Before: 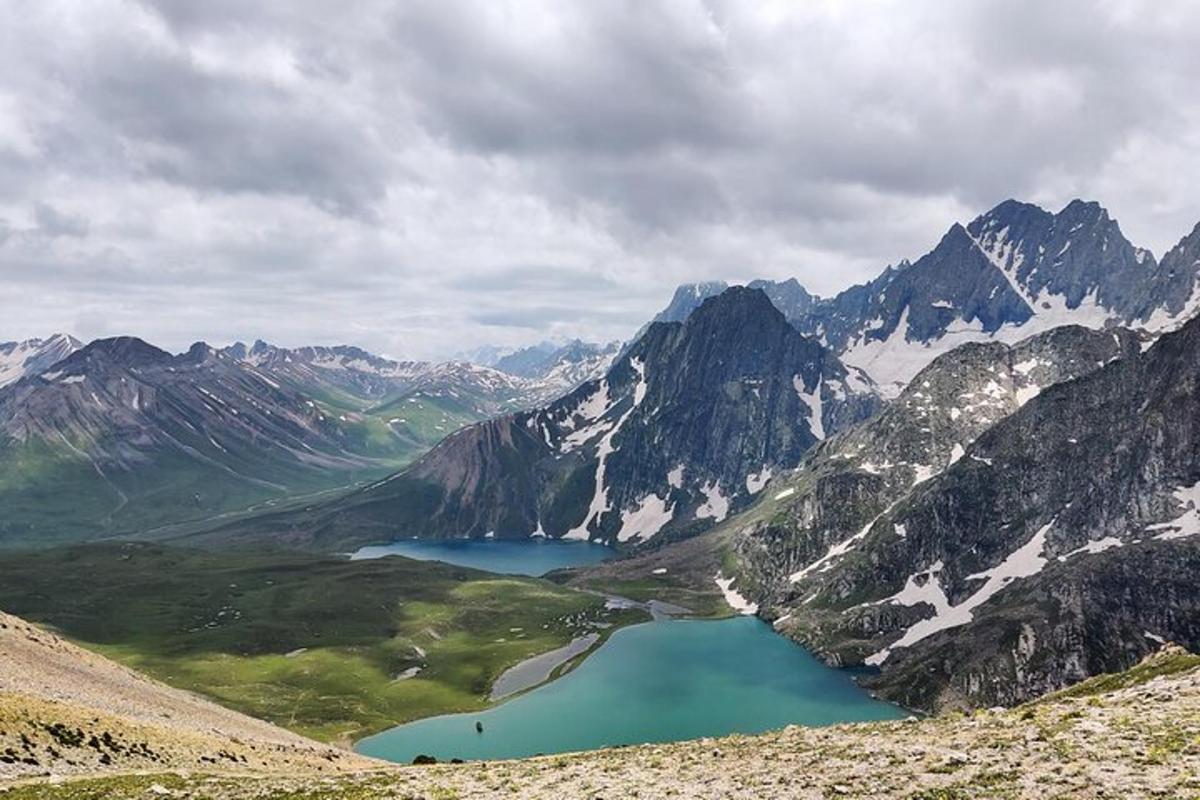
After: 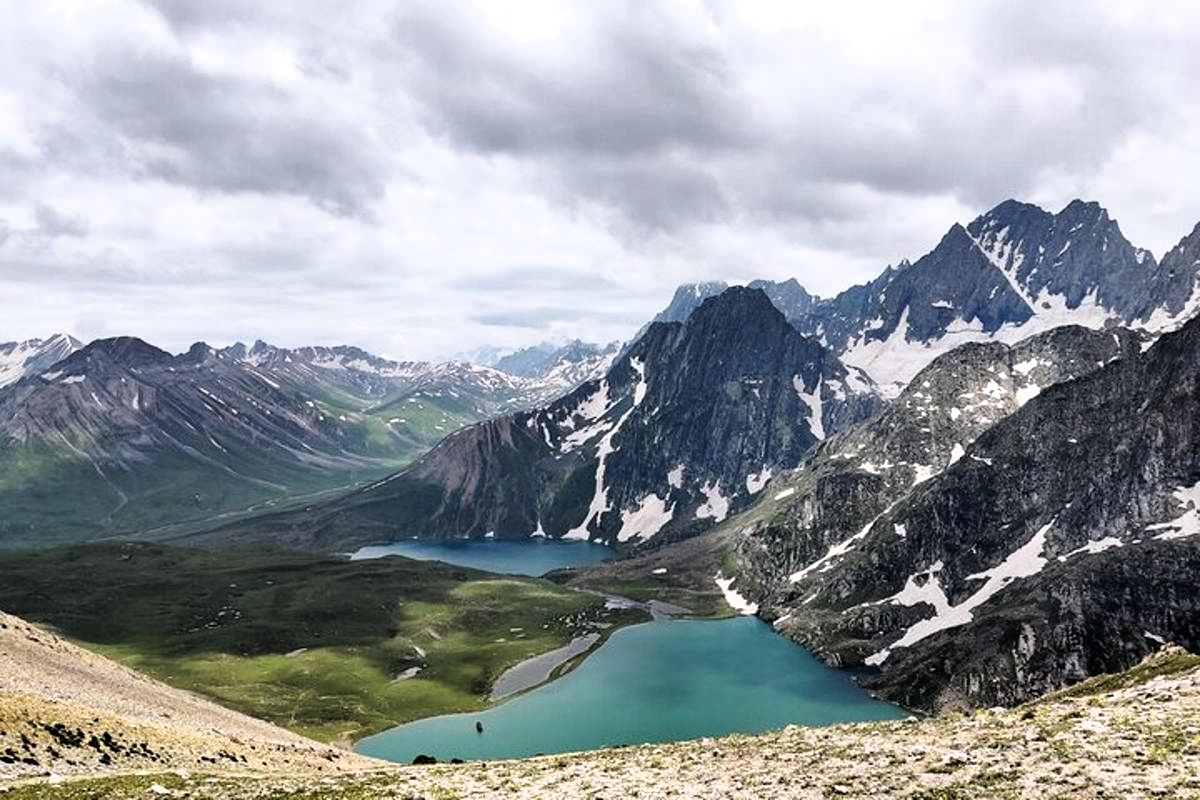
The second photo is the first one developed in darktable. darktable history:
filmic rgb: black relative exposure -8.22 EV, white relative exposure 2.2 EV, target white luminance 99.946%, hardness 7.16, latitude 75.37%, contrast 1.316, highlights saturation mix -2.65%, shadows ↔ highlights balance 29.9%
